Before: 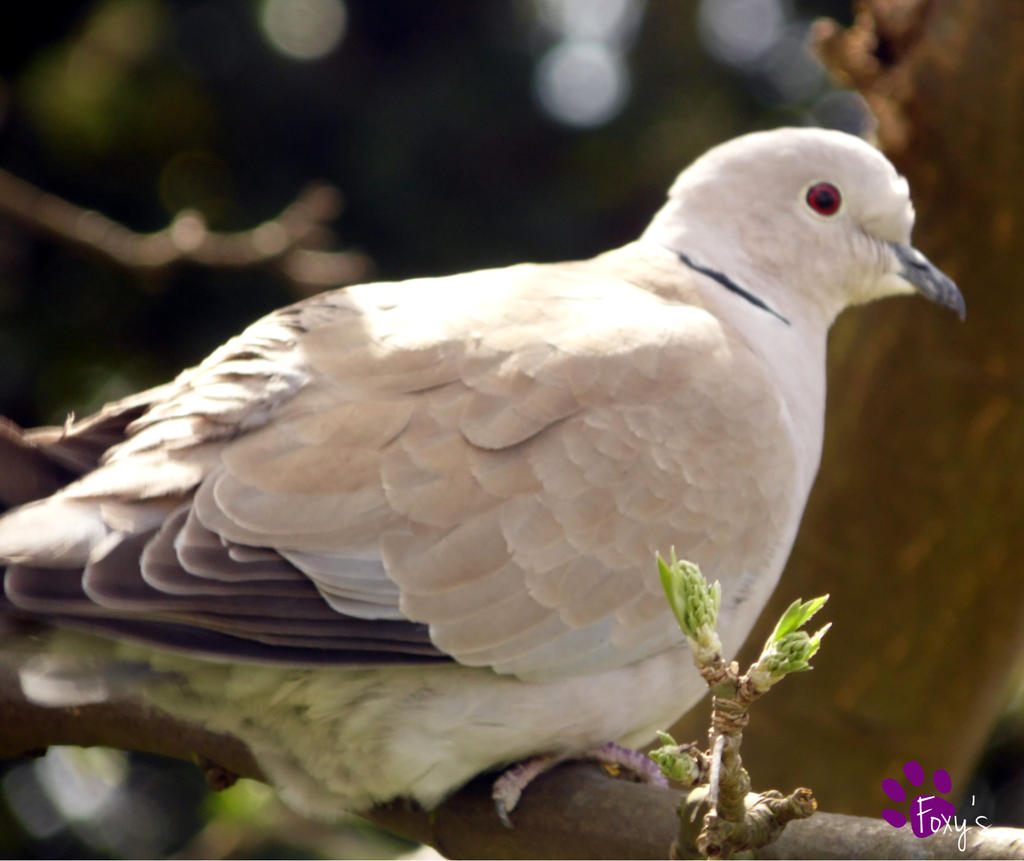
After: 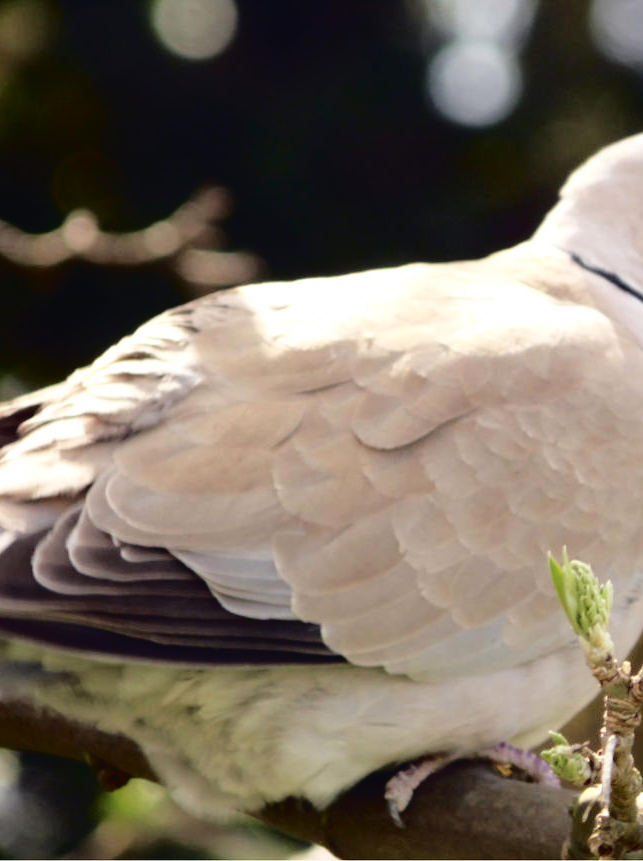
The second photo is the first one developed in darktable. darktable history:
tone curve: curves: ch0 [(0, 0) (0.003, 0.025) (0.011, 0.027) (0.025, 0.032) (0.044, 0.037) (0.069, 0.044) (0.1, 0.054) (0.136, 0.084) (0.177, 0.128) (0.224, 0.196) (0.277, 0.281) (0.335, 0.376) (0.399, 0.461) (0.468, 0.534) (0.543, 0.613) (0.623, 0.692) (0.709, 0.77) (0.801, 0.849) (0.898, 0.934) (1, 1)], color space Lab, independent channels
crop: left 10.608%, right 26.558%
